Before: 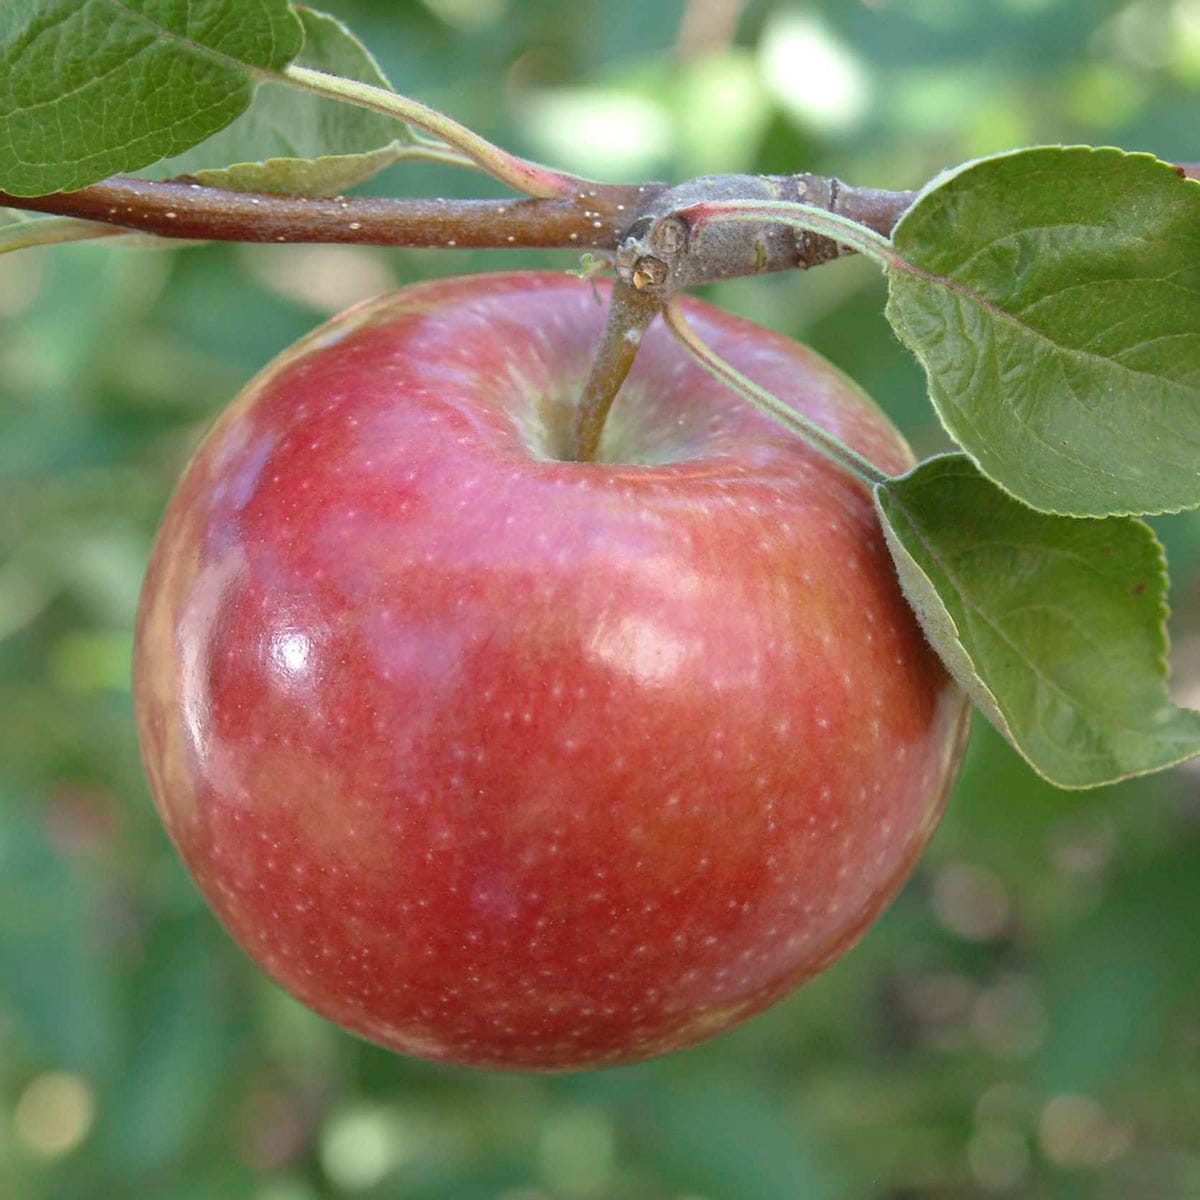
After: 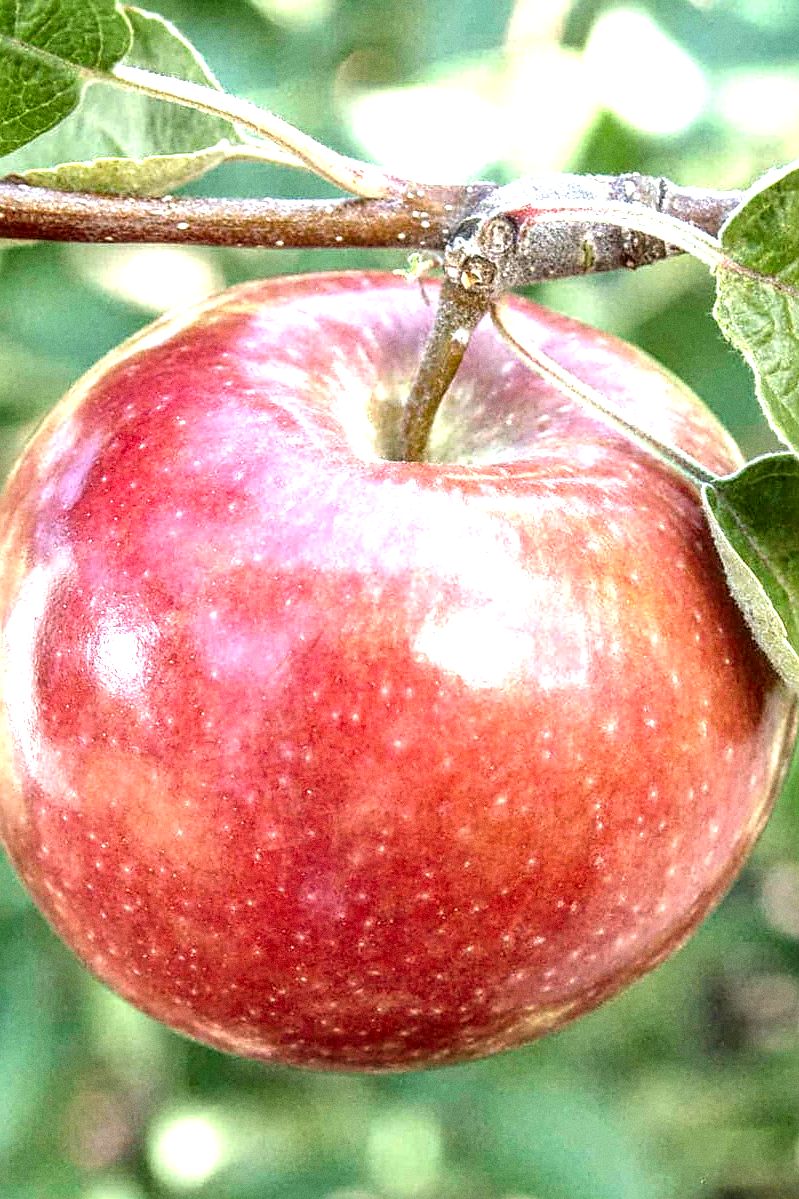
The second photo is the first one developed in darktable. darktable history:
shadows and highlights: shadows 25, highlights -25
white balance: red 1.009, blue 0.985
exposure: black level correction 0, exposure 0.9 EV, compensate exposure bias true, compensate highlight preservation false
sharpen: on, module defaults
crop and rotate: left 14.385%, right 18.948%
local contrast: highlights 0%, shadows 0%, detail 182%
tone equalizer: -8 EV -0.417 EV, -7 EV -0.389 EV, -6 EV -0.333 EV, -5 EV -0.222 EV, -3 EV 0.222 EV, -2 EV 0.333 EV, -1 EV 0.389 EV, +0 EV 0.417 EV, edges refinement/feathering 500, mask exposure compensation -1.57 EV, preserve details no
grain: coarseness 0.09 ISO
